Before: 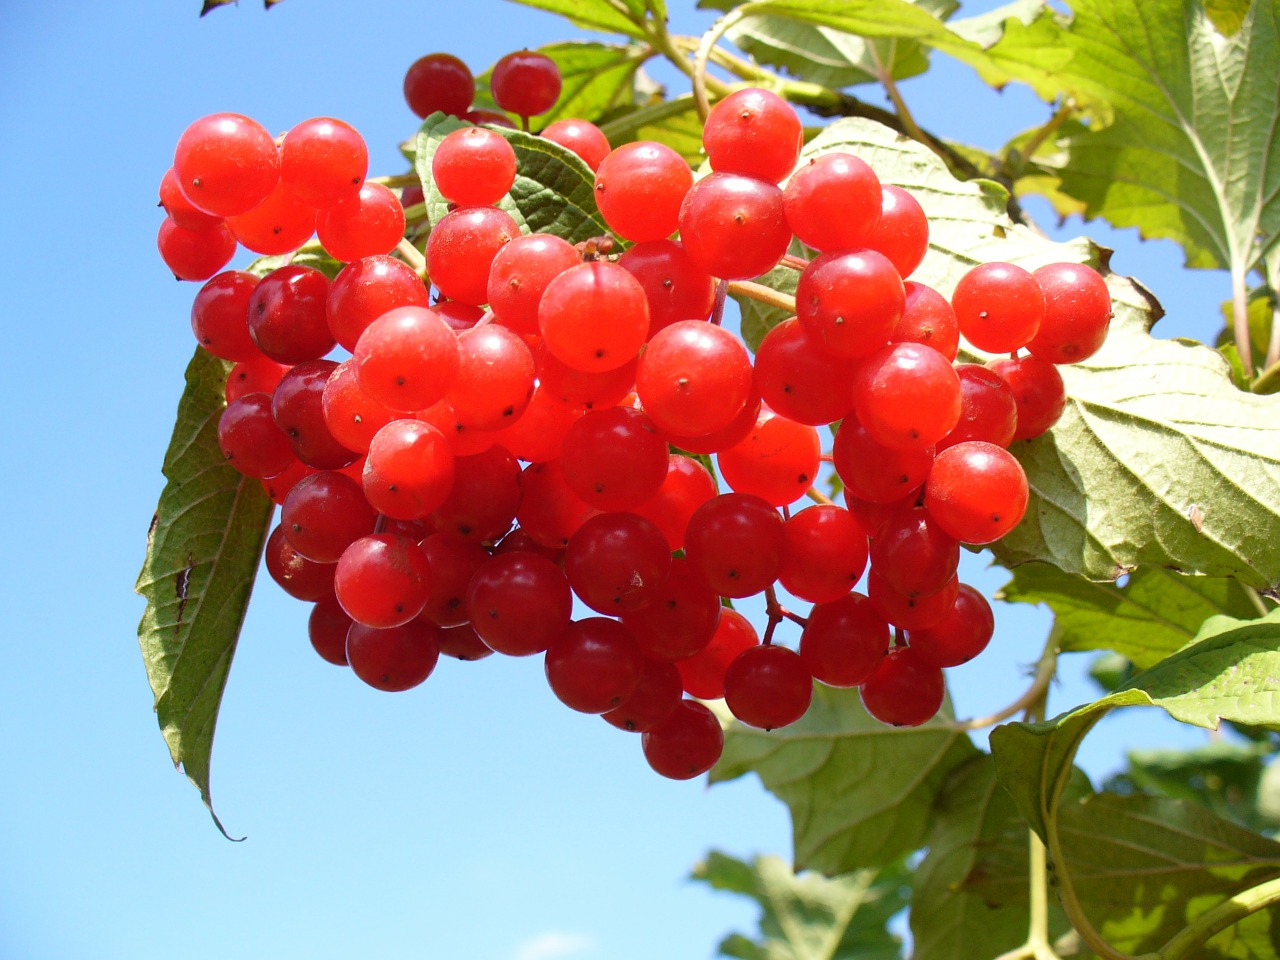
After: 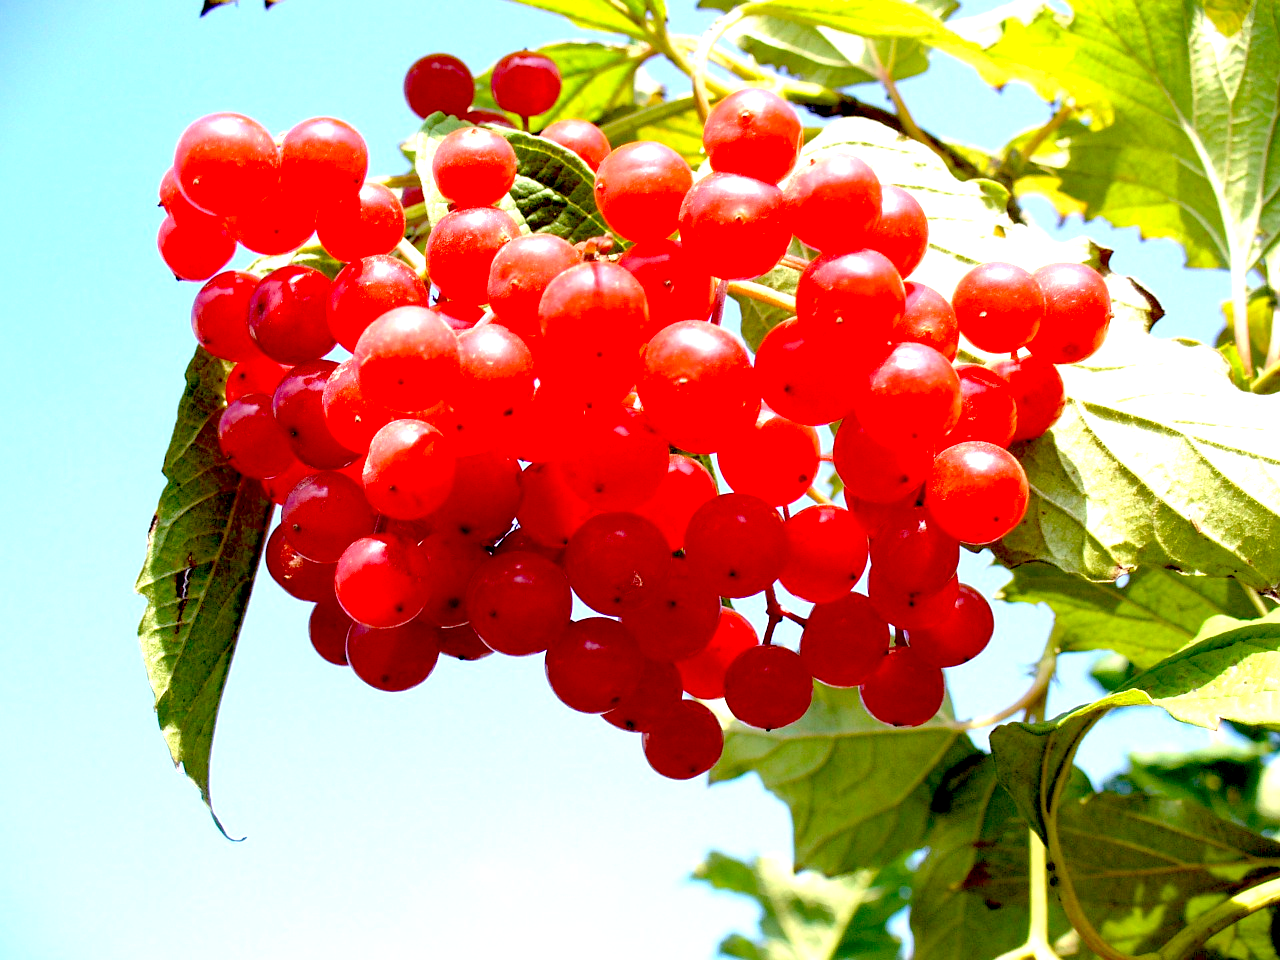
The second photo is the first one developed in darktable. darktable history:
exposure: black level correction 0.035, exposure 0.901 EV, compensate highlight preservation false
